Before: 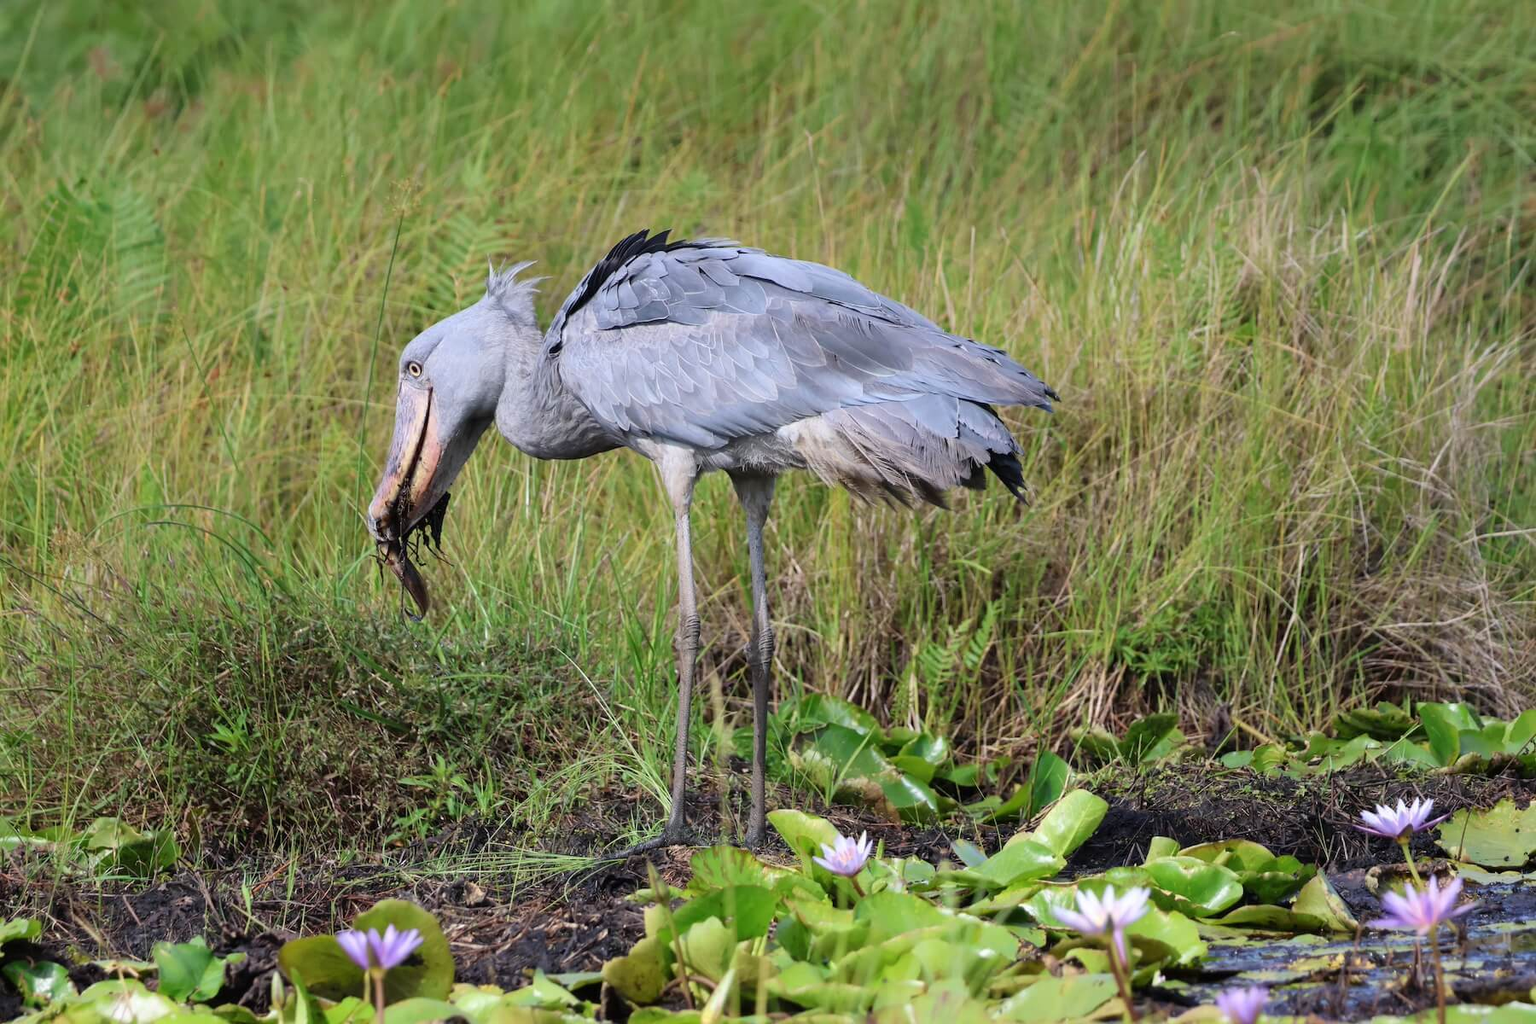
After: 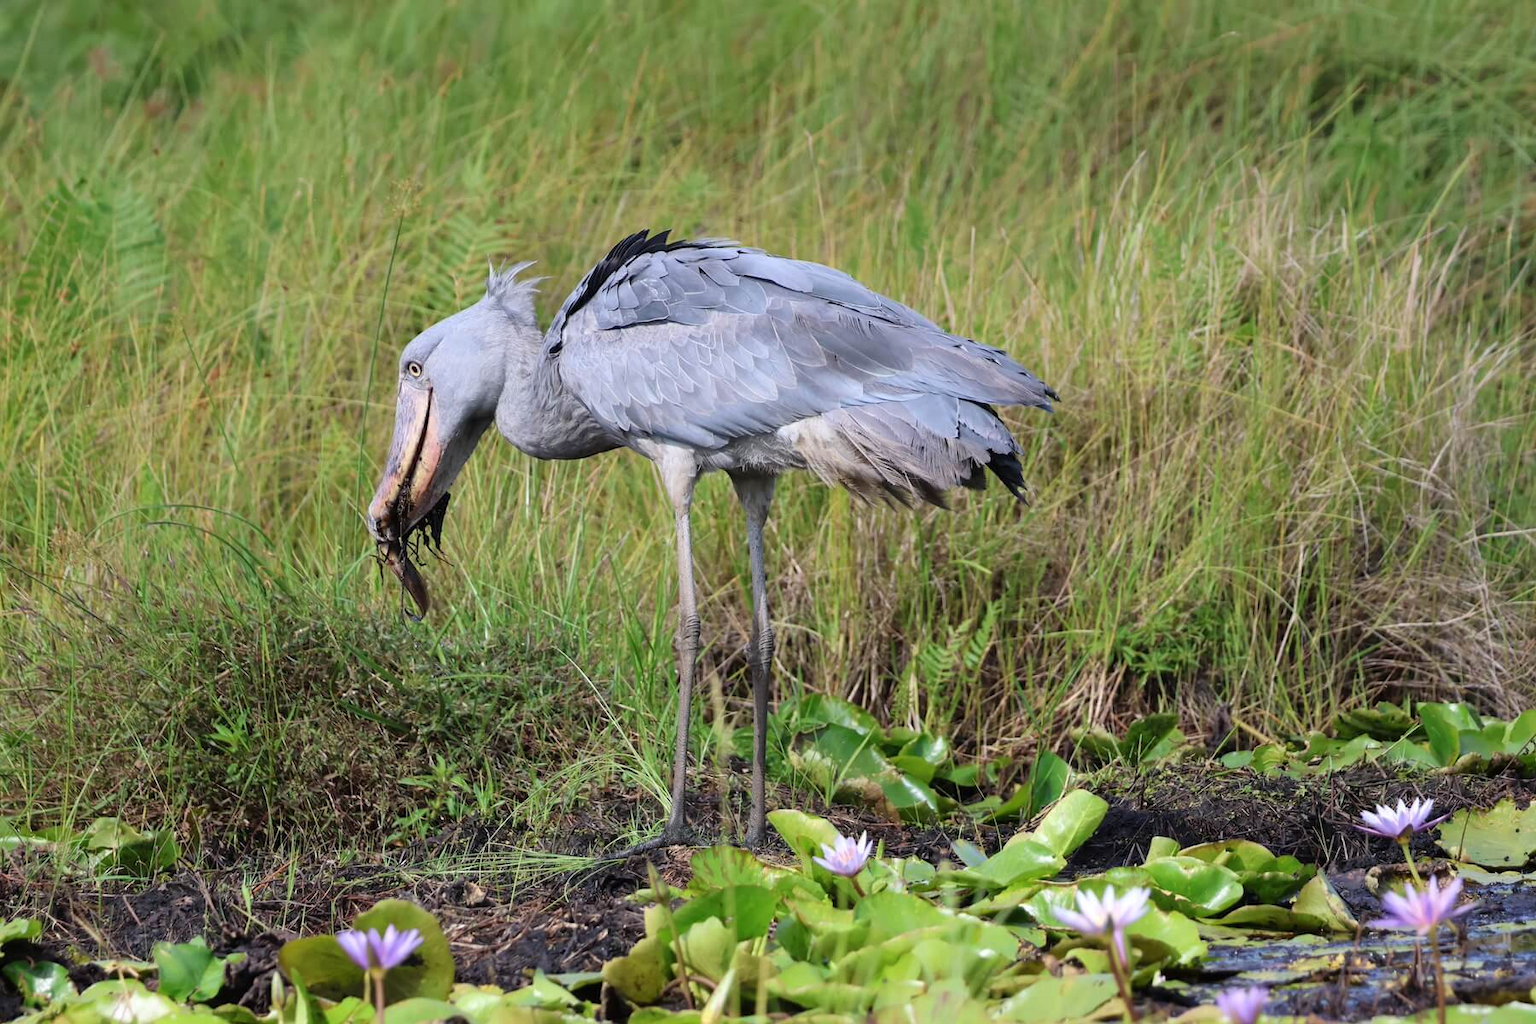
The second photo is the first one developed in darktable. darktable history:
shadows and highlights: shadows 13.76, white point adjustment 1.17, highlights -1.7, soften with gaussian
